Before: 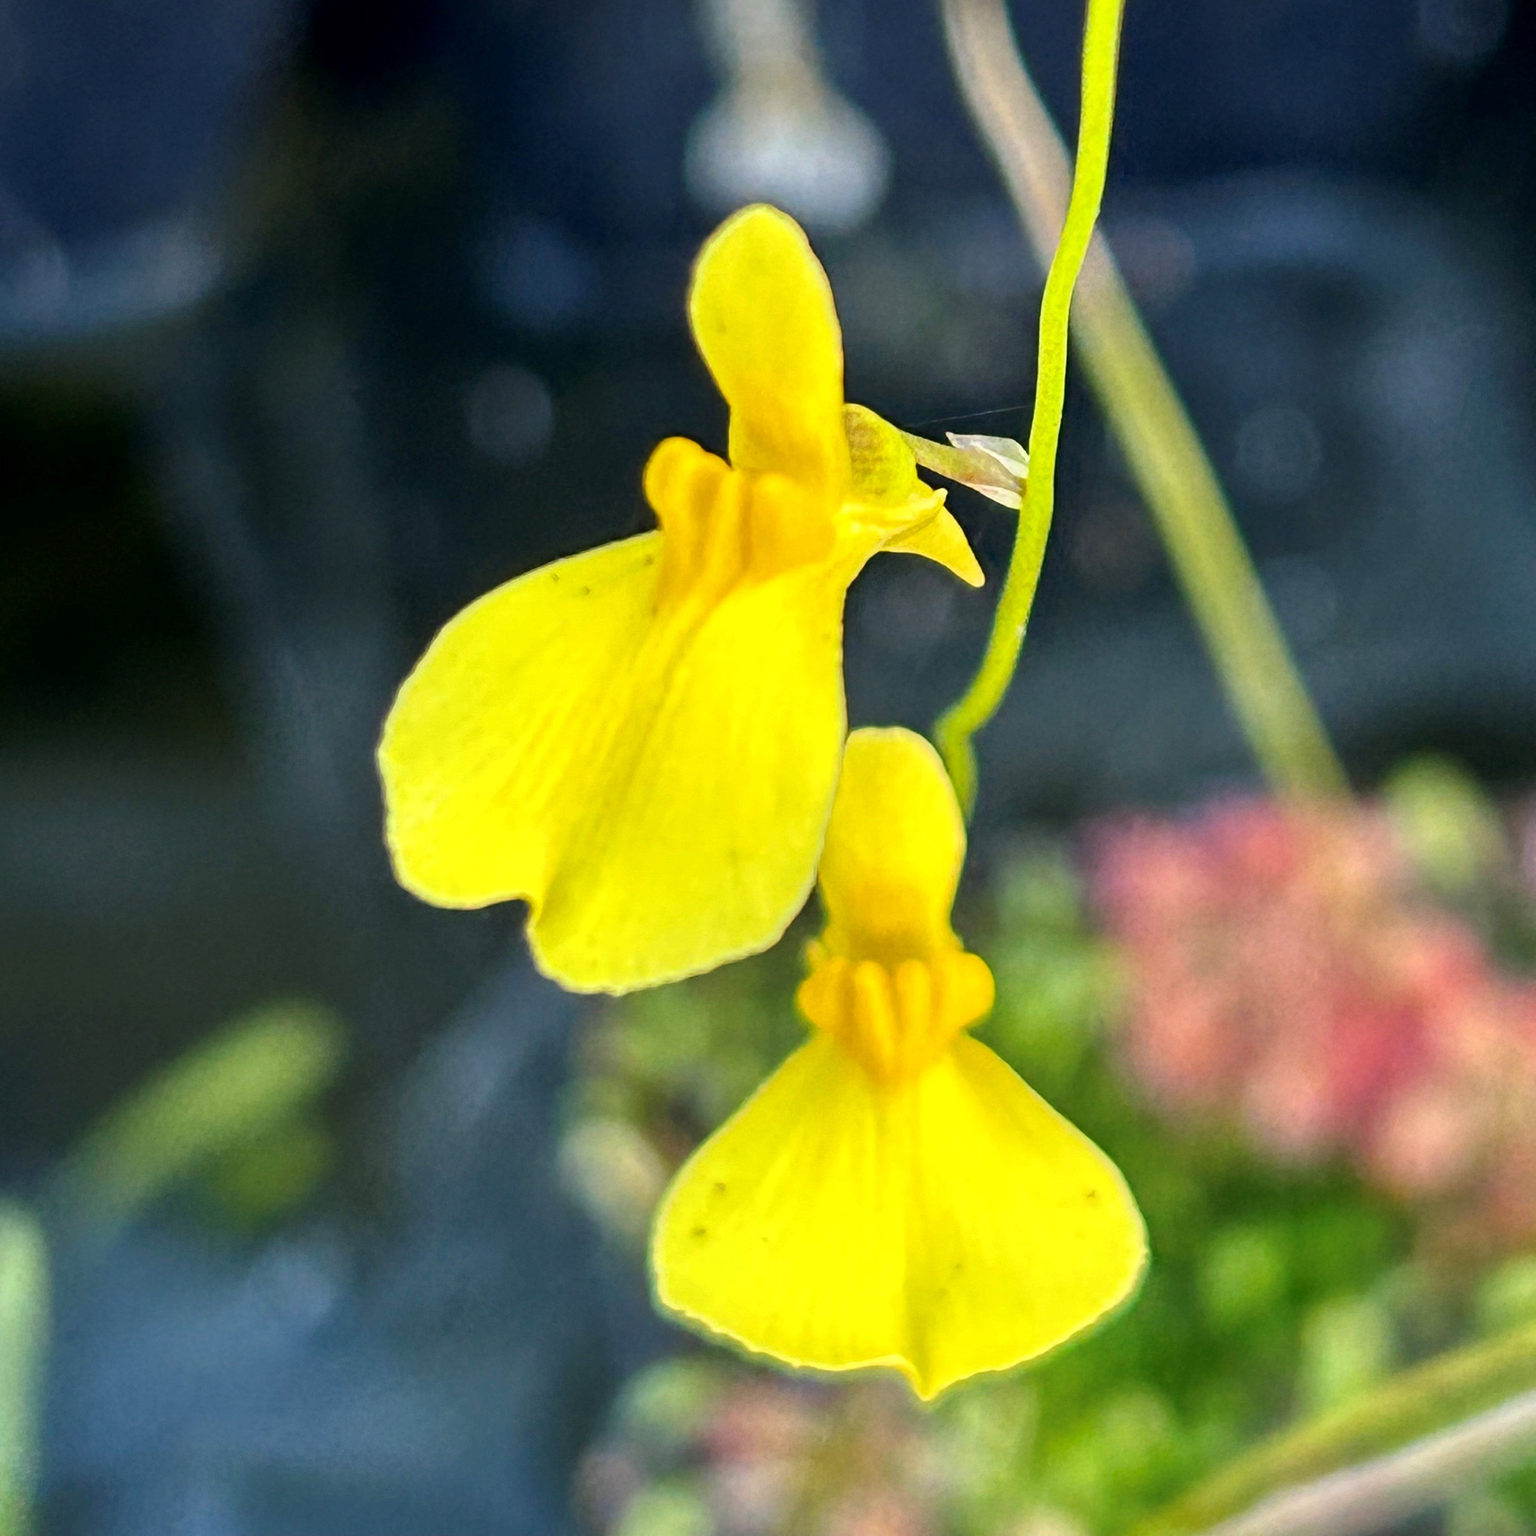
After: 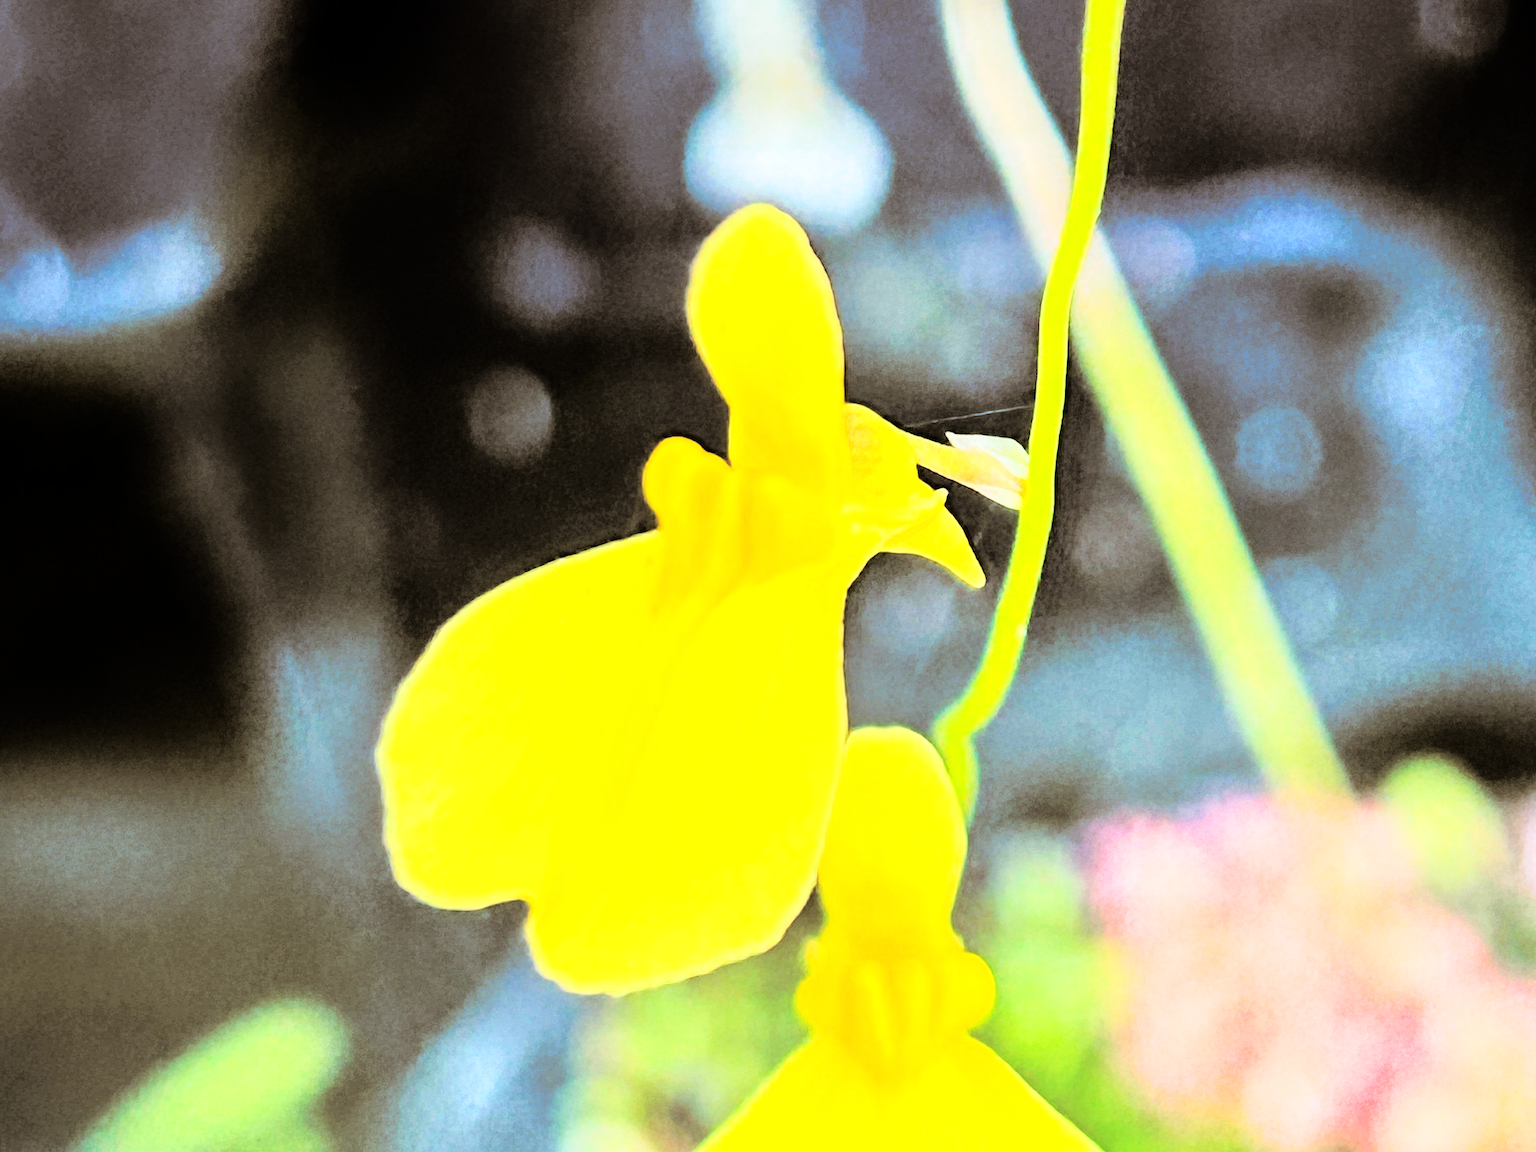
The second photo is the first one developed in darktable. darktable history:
tone equalizer: -7 EV 0.15 EV, -6 EV 0.6 EV, -5 EV 1.15 EV, -4 EV 1.33 EV, -3 EV 1.15 EV, -2 EV 0.6 EV, -1 EV 0.15 EV, mask exposure compensation -0.5 EV
crop: bottom 24.988%
split-toning: shadows › hue 37.98°, highlights › hue 185.58°, balance -55.261
rgb curve: curves: ch0 [(0, 0) (0.21, 0.15) (0.24, 0.21) (0.5, 0.75) (0.75, 0.96) (0.89, 0.99) (1, 1)]; ch1 [(0, 0.02) (0.21, 0.13) (0.25, 0.2) (0.5, 0.67) (0.75, 0.9) (0.89, 0.97) (1, 1)]; ch2 [(0, 0.02) (0.21, 0.13) (0.25, 0.2) (0.5, 0.67) (0.75, 0.9) (0.89, 0.97) (1, 1)], compensate middle gray true
